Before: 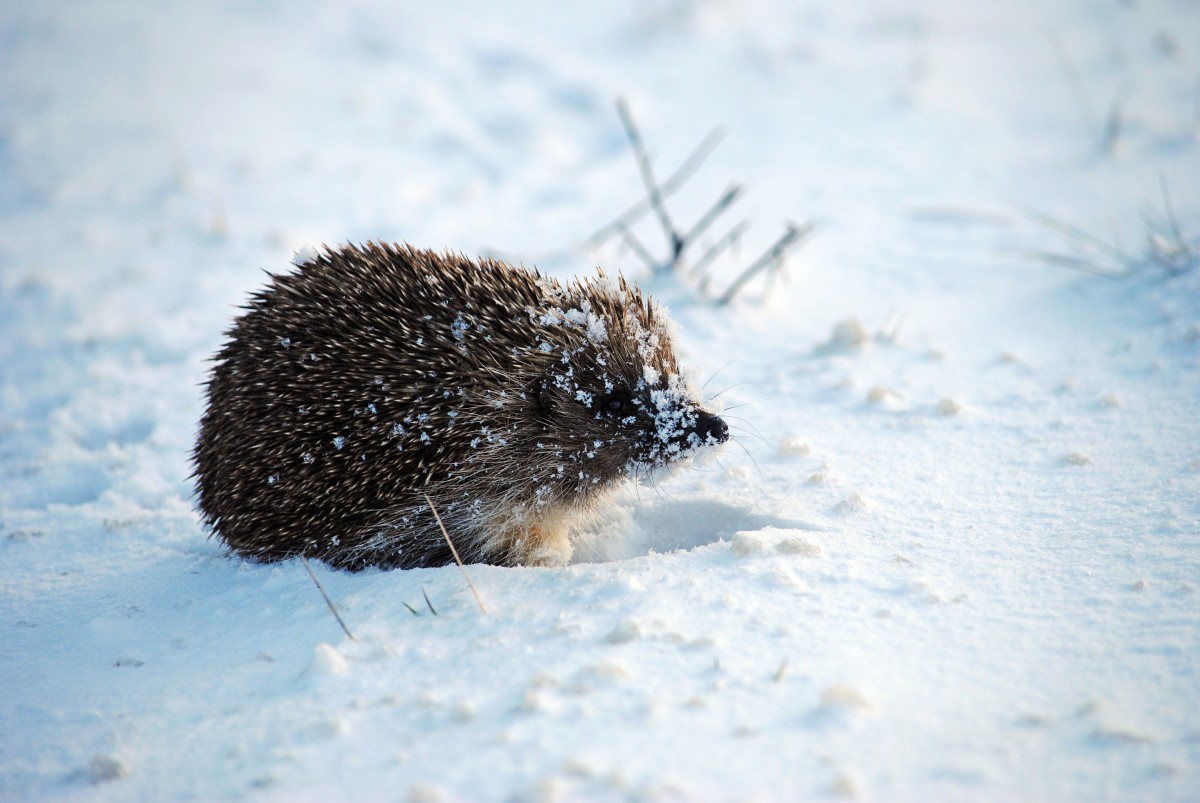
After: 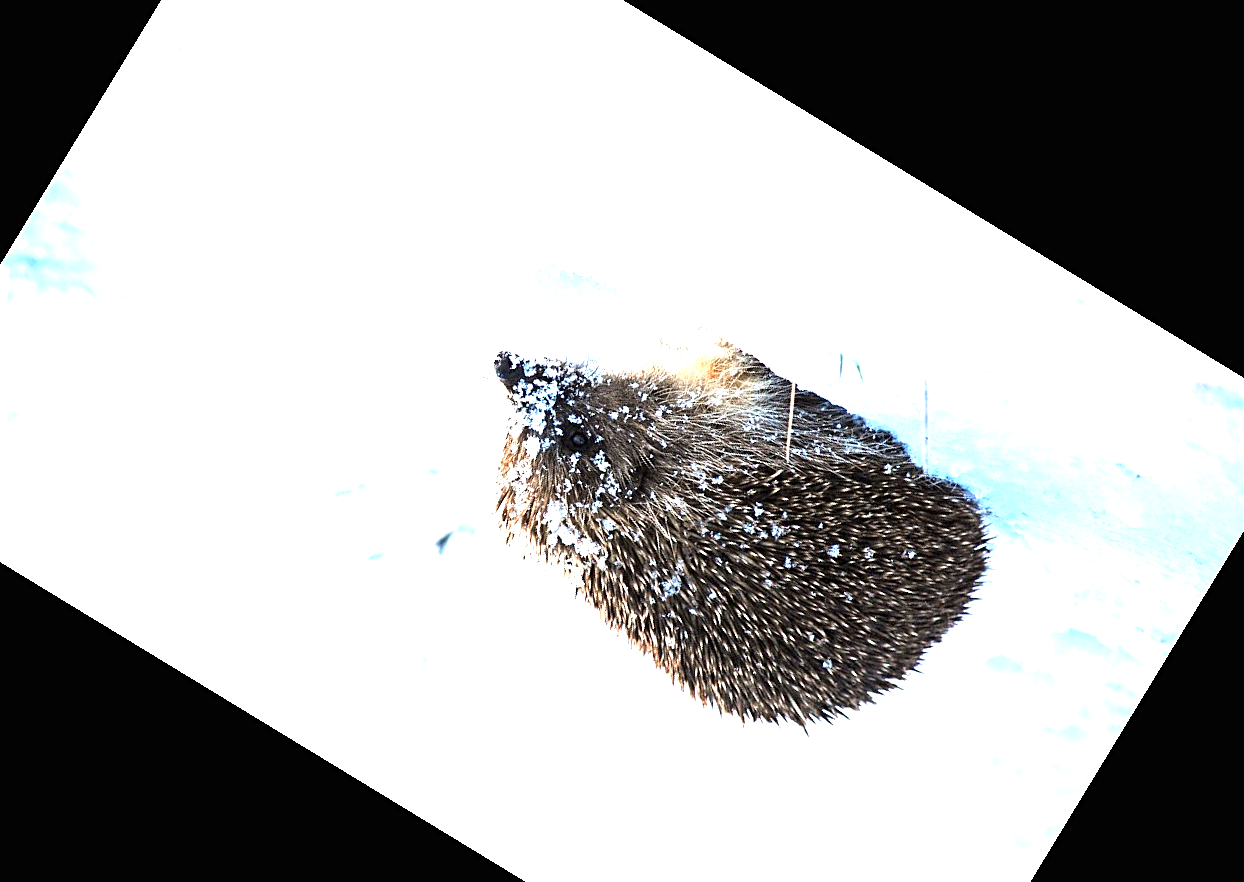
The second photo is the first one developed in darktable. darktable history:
crop and rotate: angle 148.68°, left 9.111%, top 15.603%, right 4.588%, bottom 17.041%
exposure: black level correction 0, exposure 1.7 EV, compensate exposure bias true, compensate highlight preservation false
sharpen: on, module defaults
contrast brightness saturation: saturation 0.18
tone equalizer: on, module defaults
